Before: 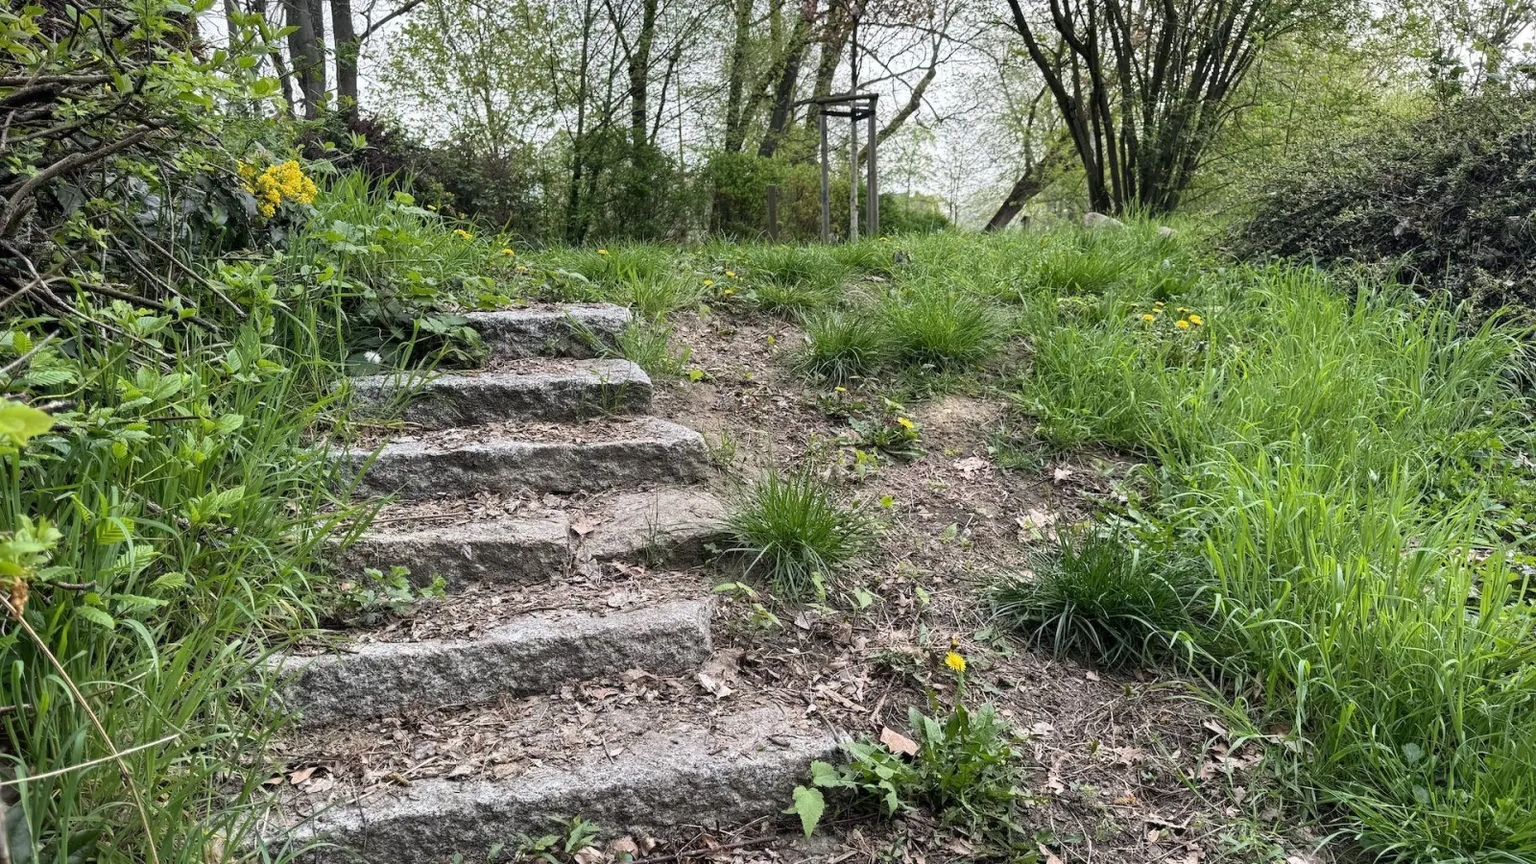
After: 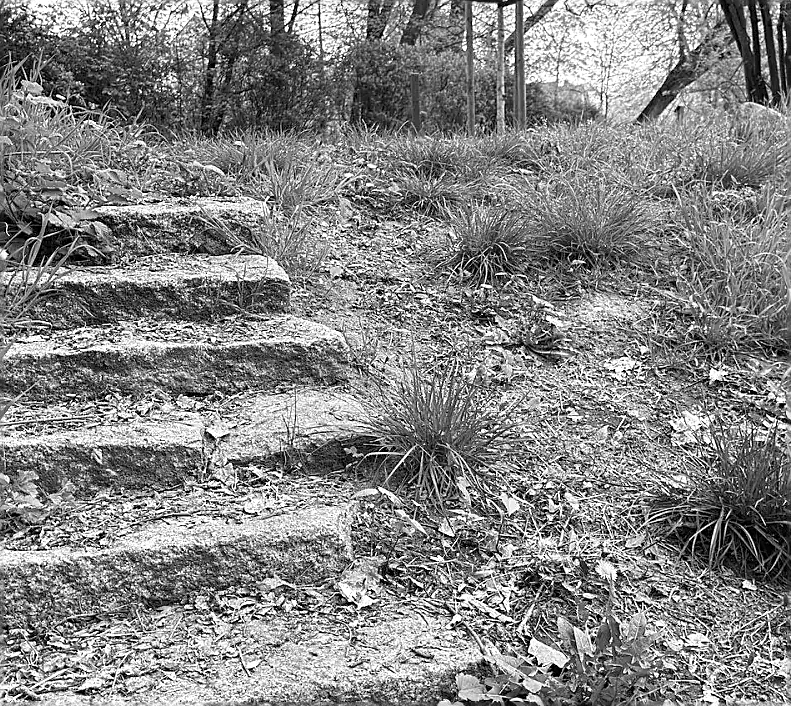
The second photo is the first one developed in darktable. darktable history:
crop and rotate: angle 0.02°, left 24.353%, top 13.219%, right 26.156%, bottom 8.224%
monochrome: a 26.22, b 42.67, size 0.8
sharpen: radius 1.4, amount 1.25, threshold 0.7
exposure: black level correction 0, exposure 0.5 EV, compensate exposure bias true, compensate highlight preservation false
